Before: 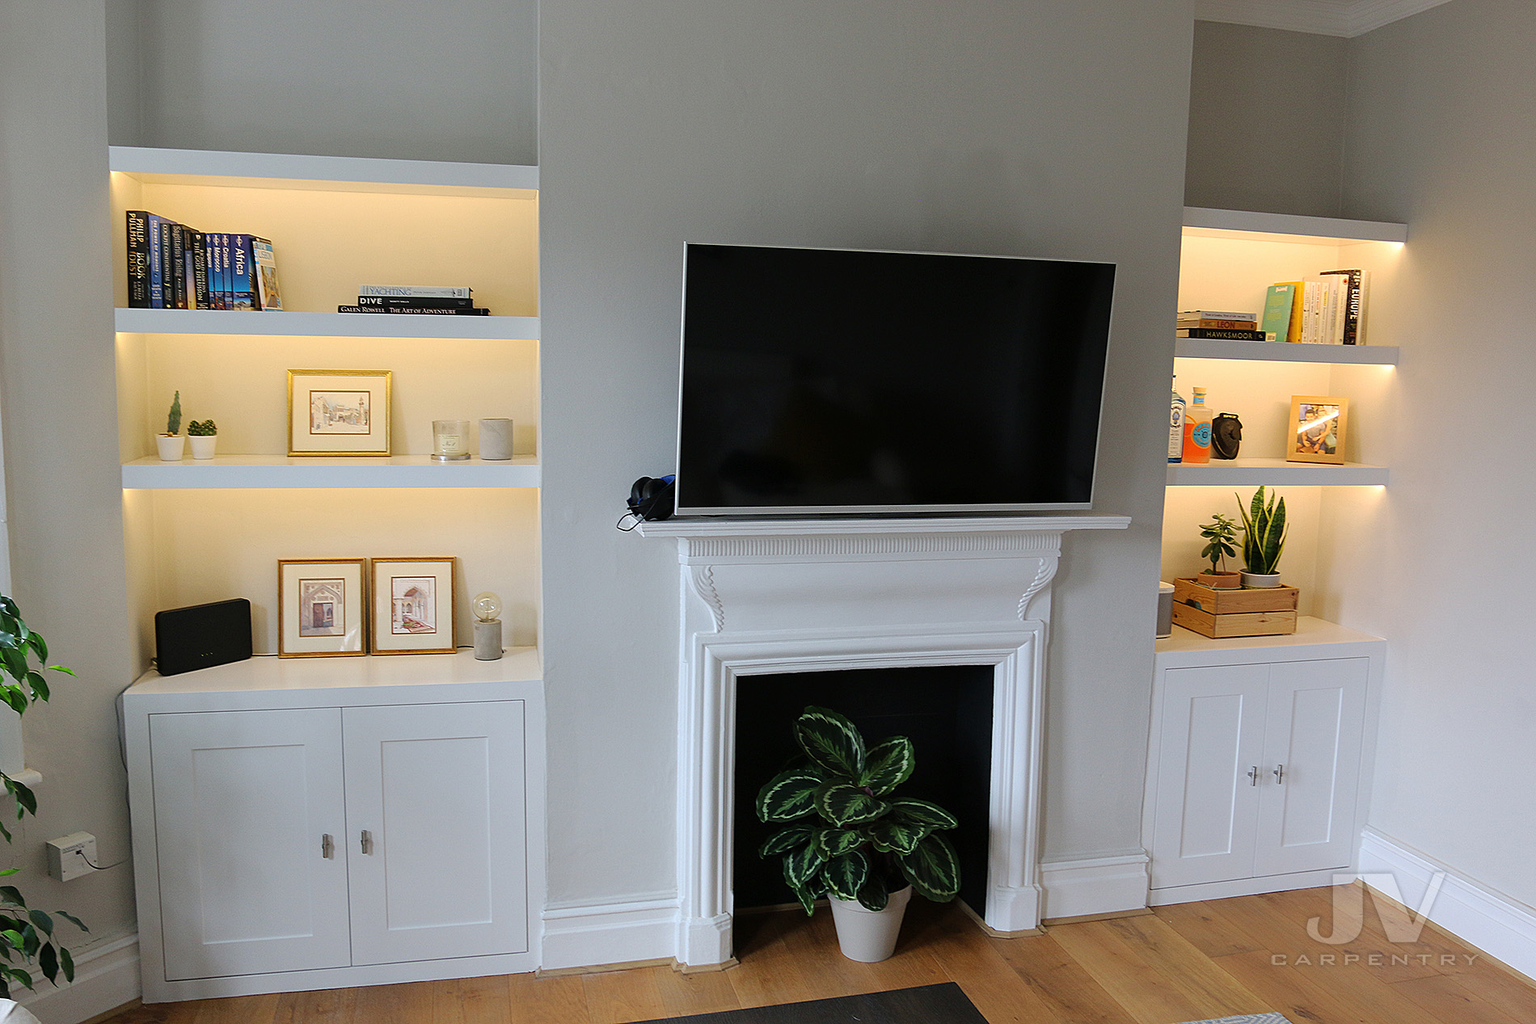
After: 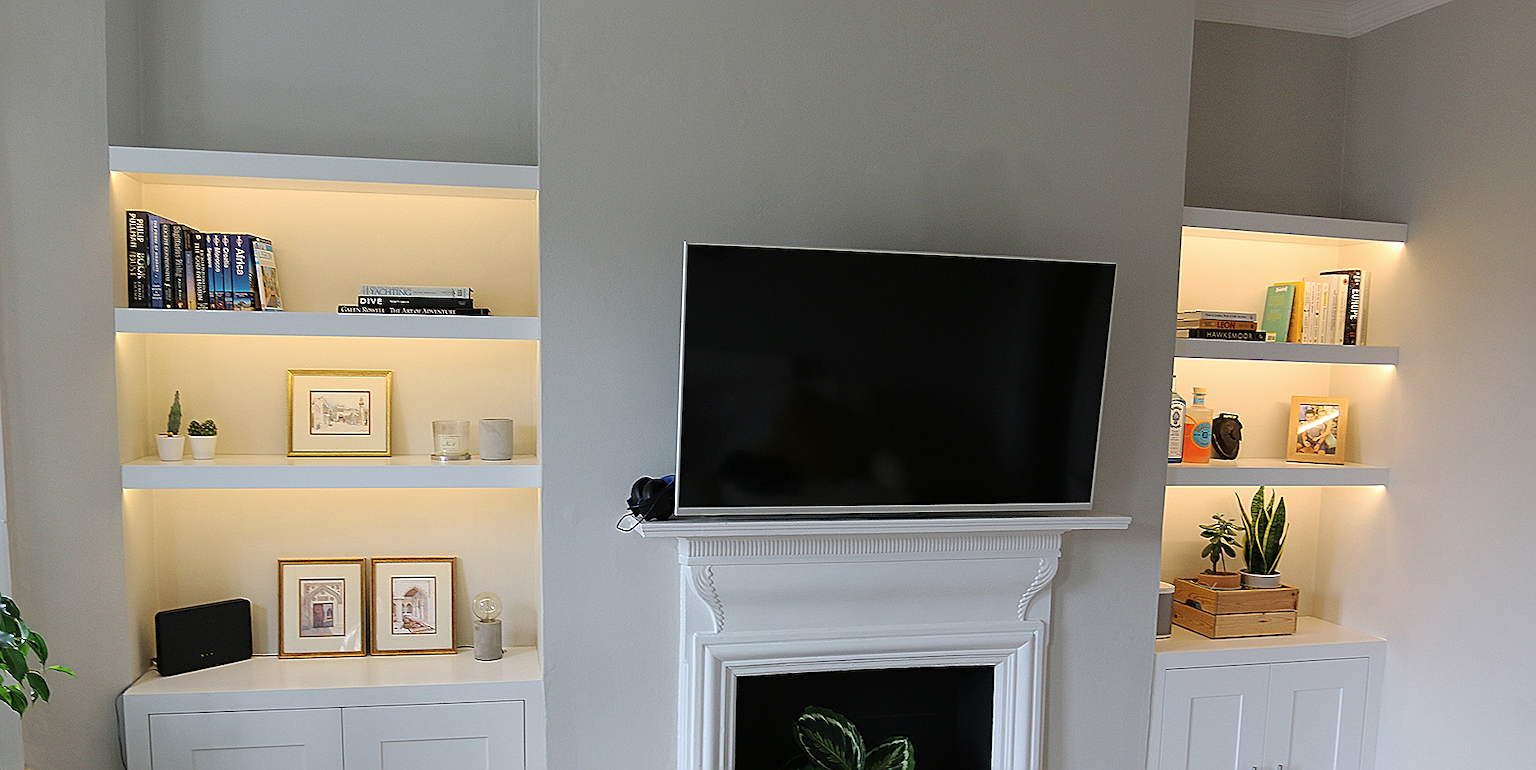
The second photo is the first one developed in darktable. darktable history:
crop: bottom 24.762%
contrast brightness saturation: saturation -0.069
sharpen: on, module defaults
